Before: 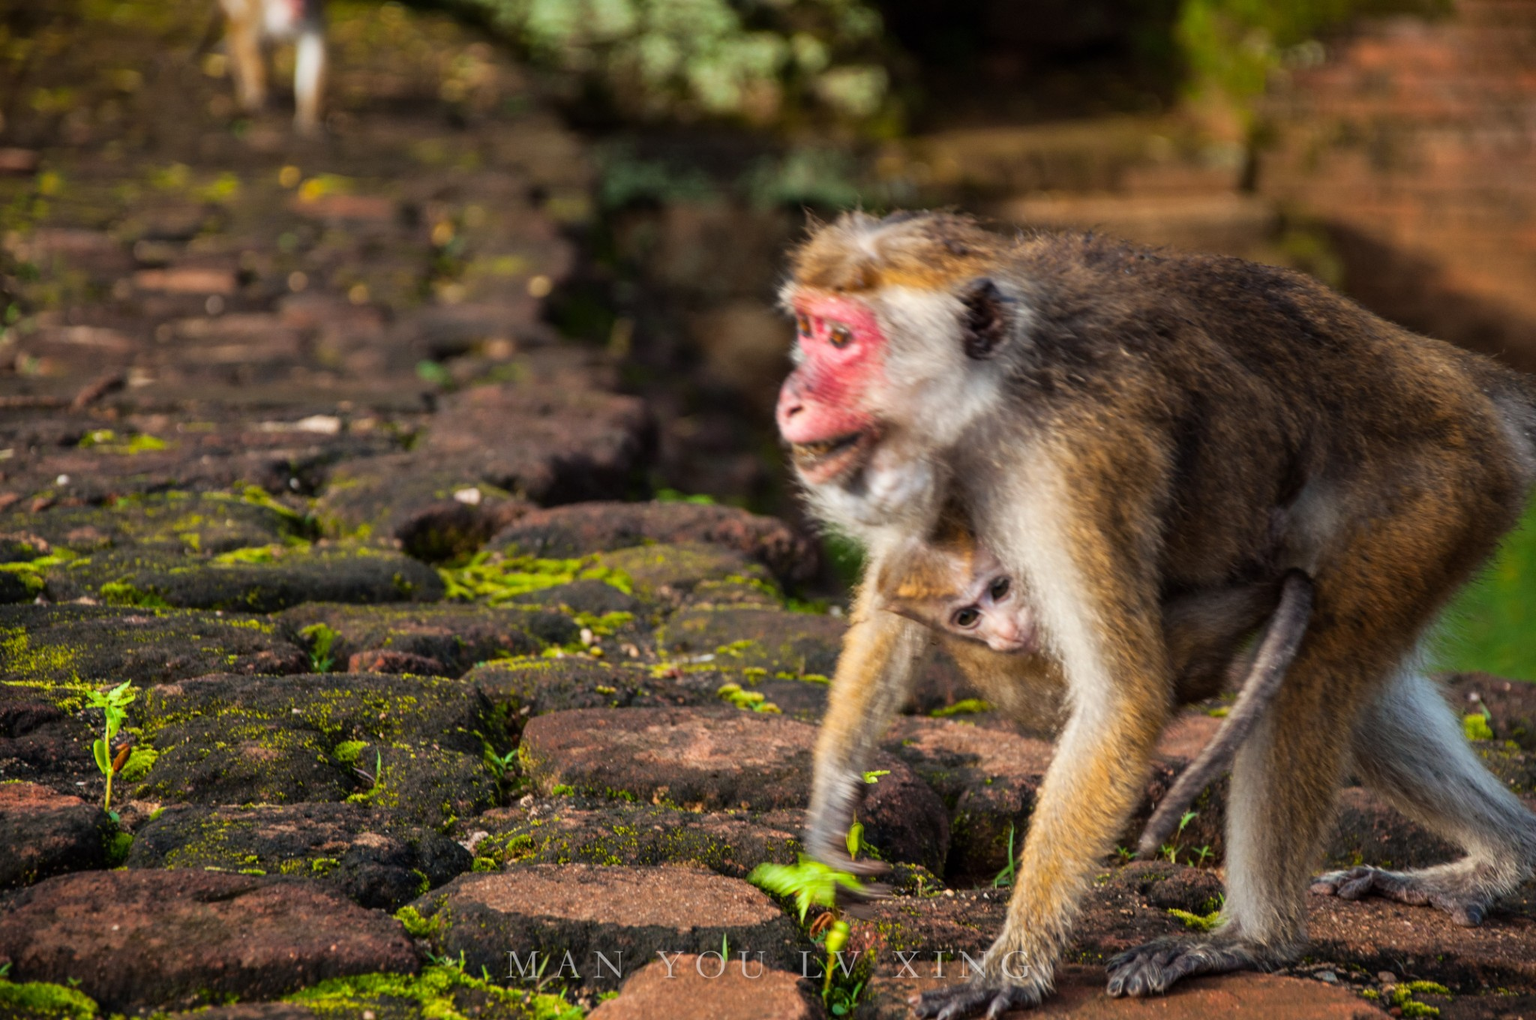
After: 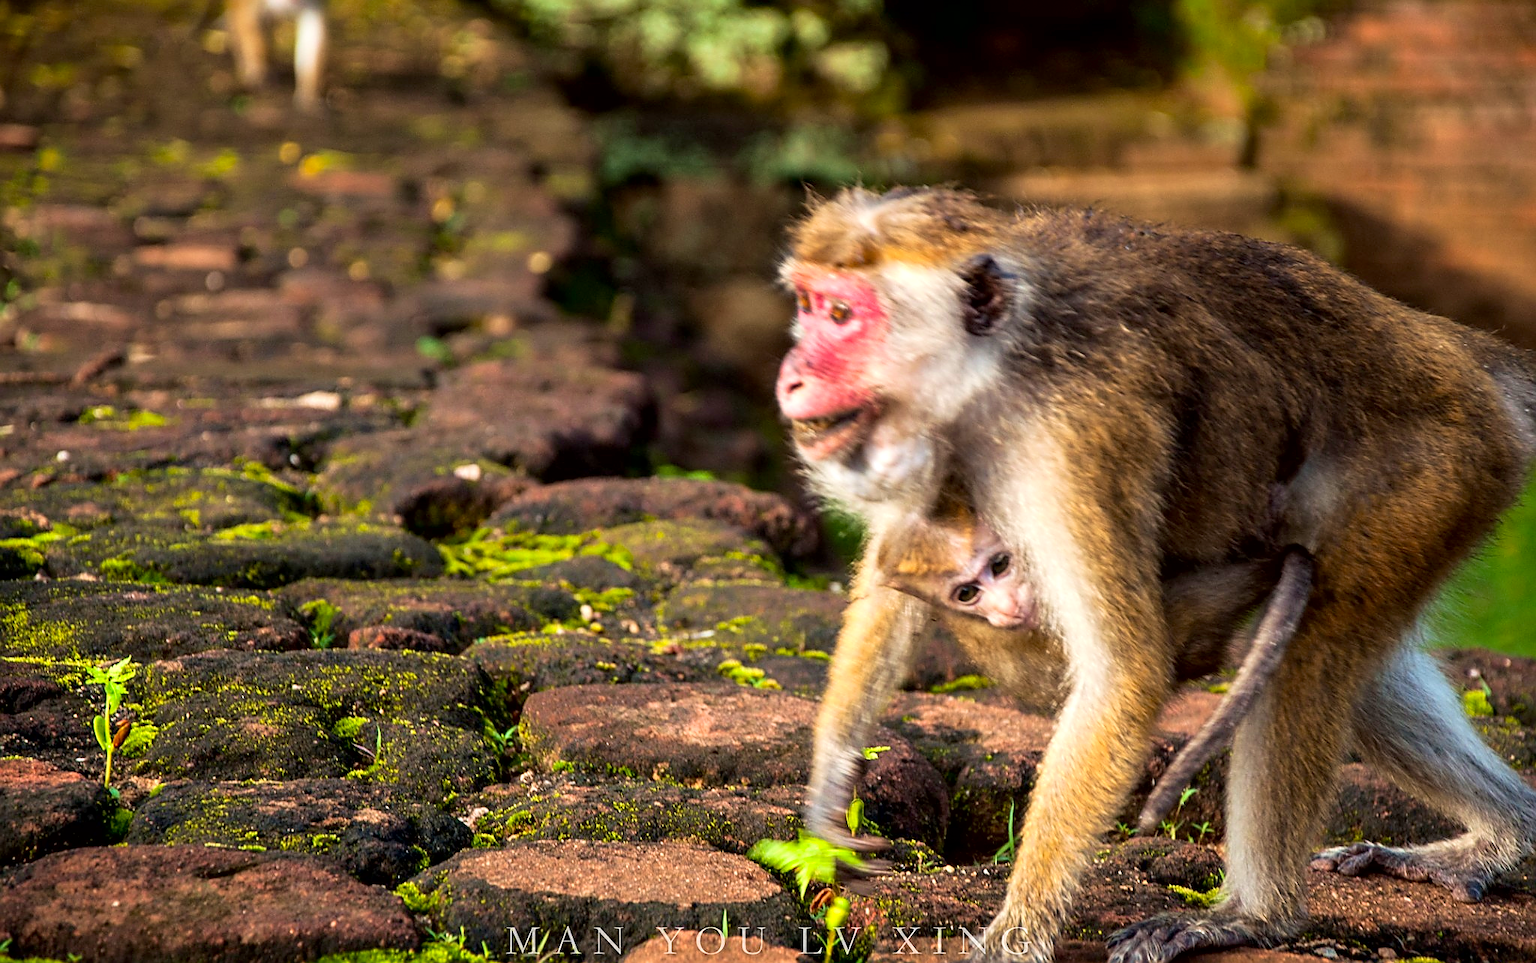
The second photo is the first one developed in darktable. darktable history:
crop and rotate: top 2.379%, bottom 3.153%
sharpen: radius 1.367, amount 1.251, threshold 0.665
contrast brightness saturation: contrast 0.102, brightness 0.033, saturation 0.091
exposure: black level correction 0.004, exposure 0.411 EV, compensate highlight preservation false
velvia: on, module defaults
